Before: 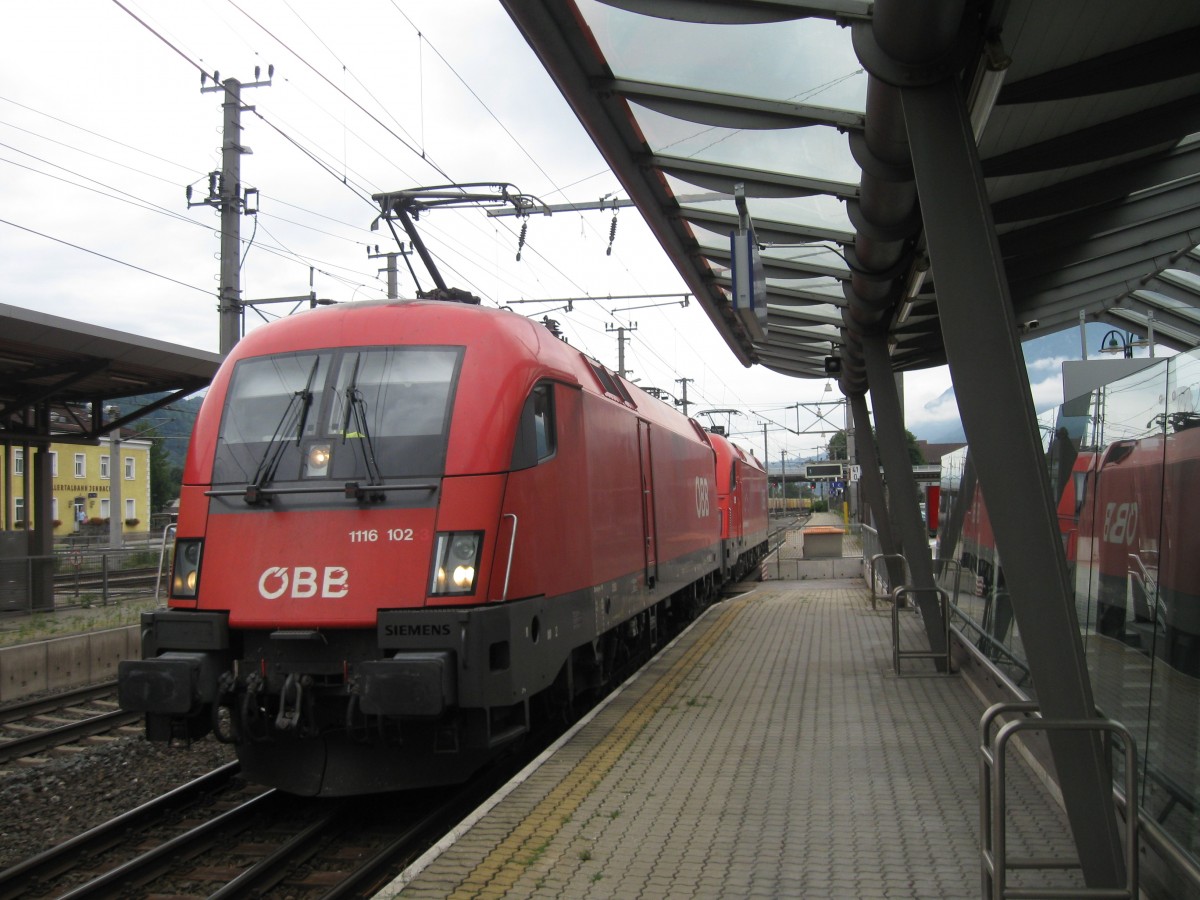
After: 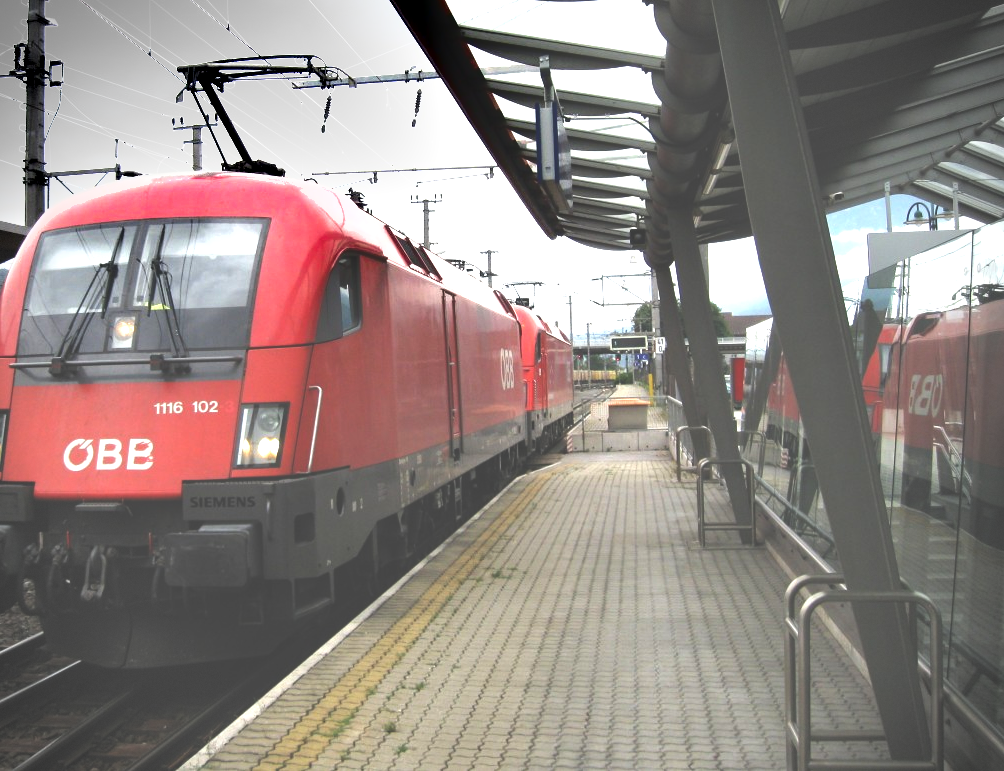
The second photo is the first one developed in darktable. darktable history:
shadows and highlights: soften with gaussian
exposure: black level correction -0.023, exposure 1.397 EV, compensate highlight preservation false
crop: left 16.315%, top 14.246%
vignetting: dithering 8-bit output, unbound false
